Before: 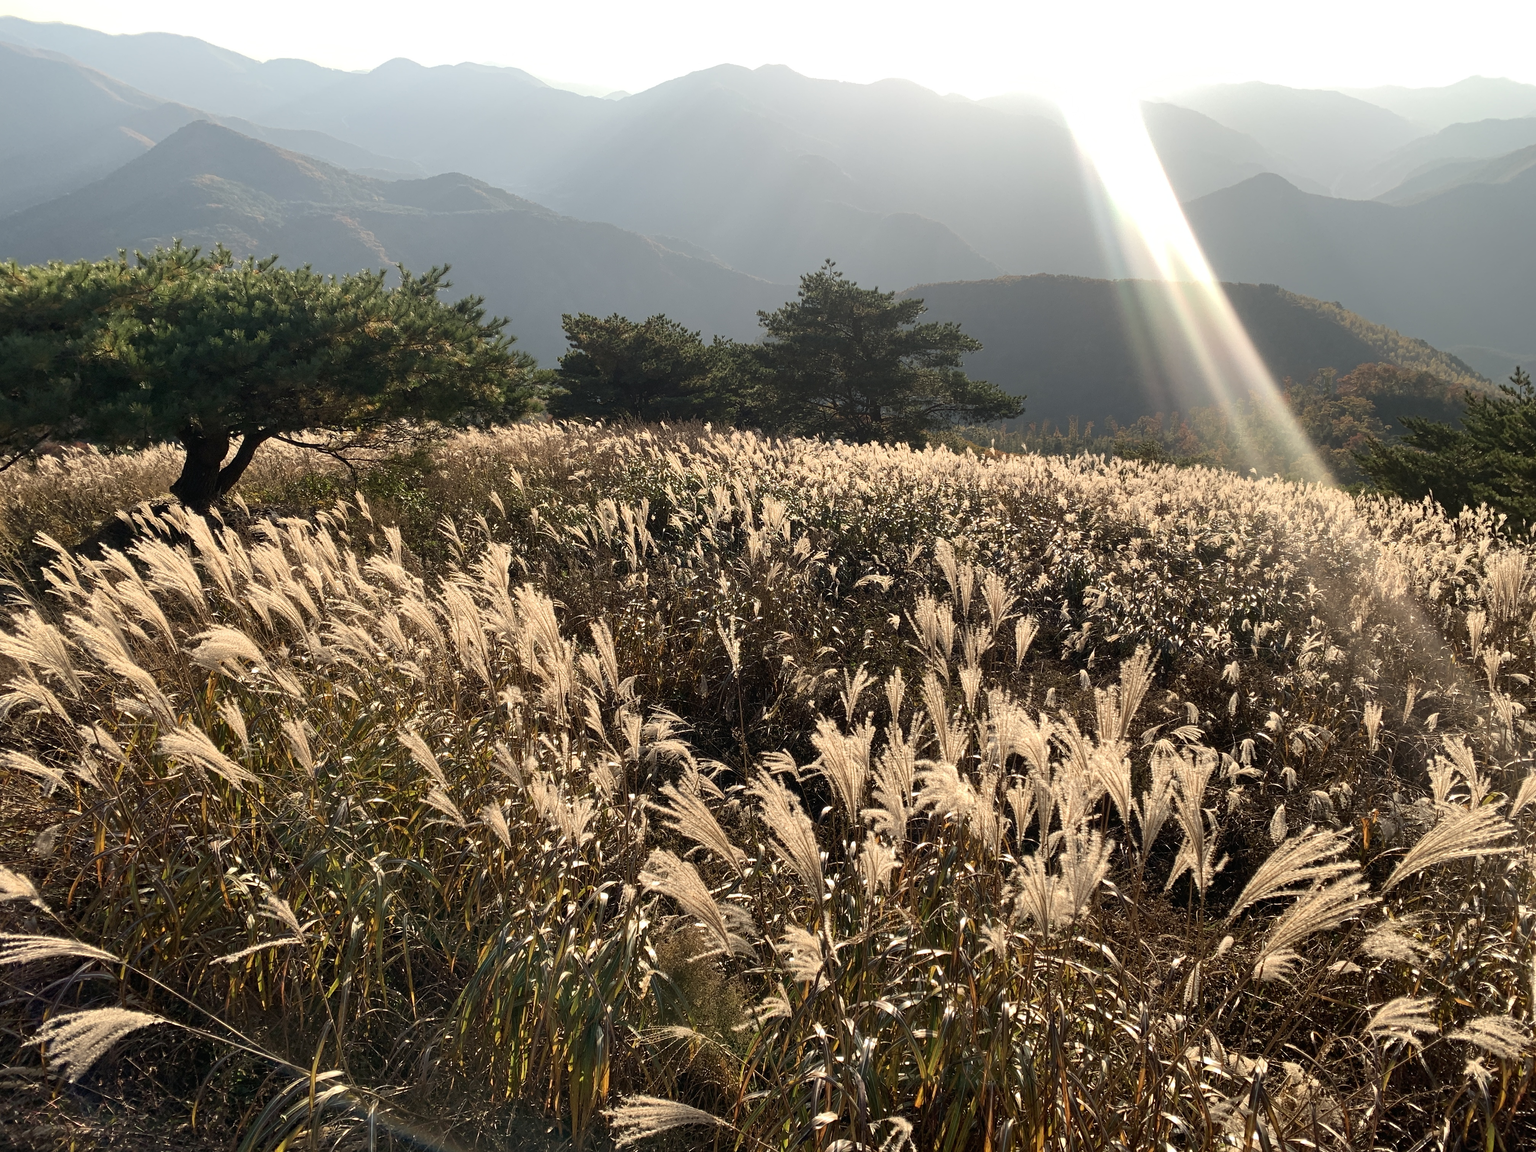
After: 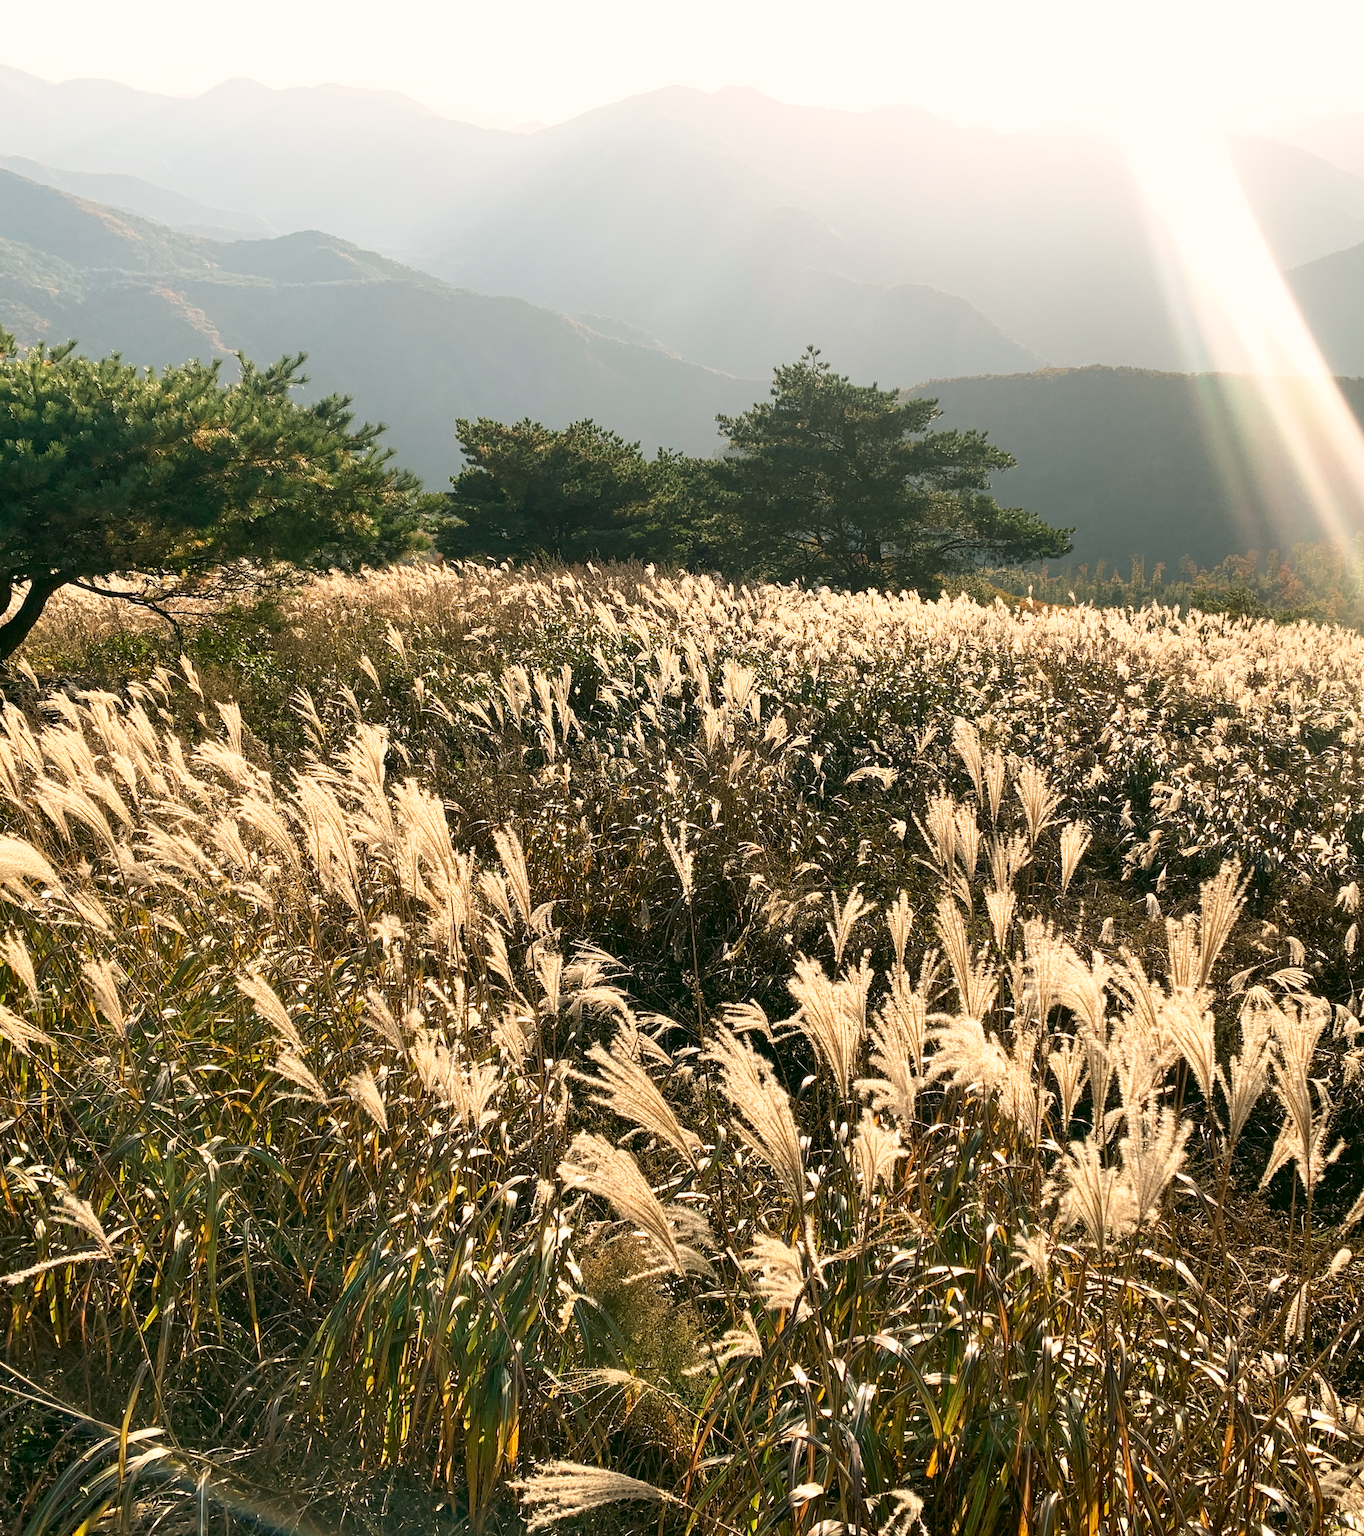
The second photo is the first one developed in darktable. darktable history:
crop and rotate: left 14.378%, right 18.99%
color correction: highlights a* 4.02, highlights b* 4.95, shadows a* -8.3, shadows b* 4.73
base curve: curves: ch0 [(0, 0) (0.579, 0.807) (1, 1)], preserve colors none
